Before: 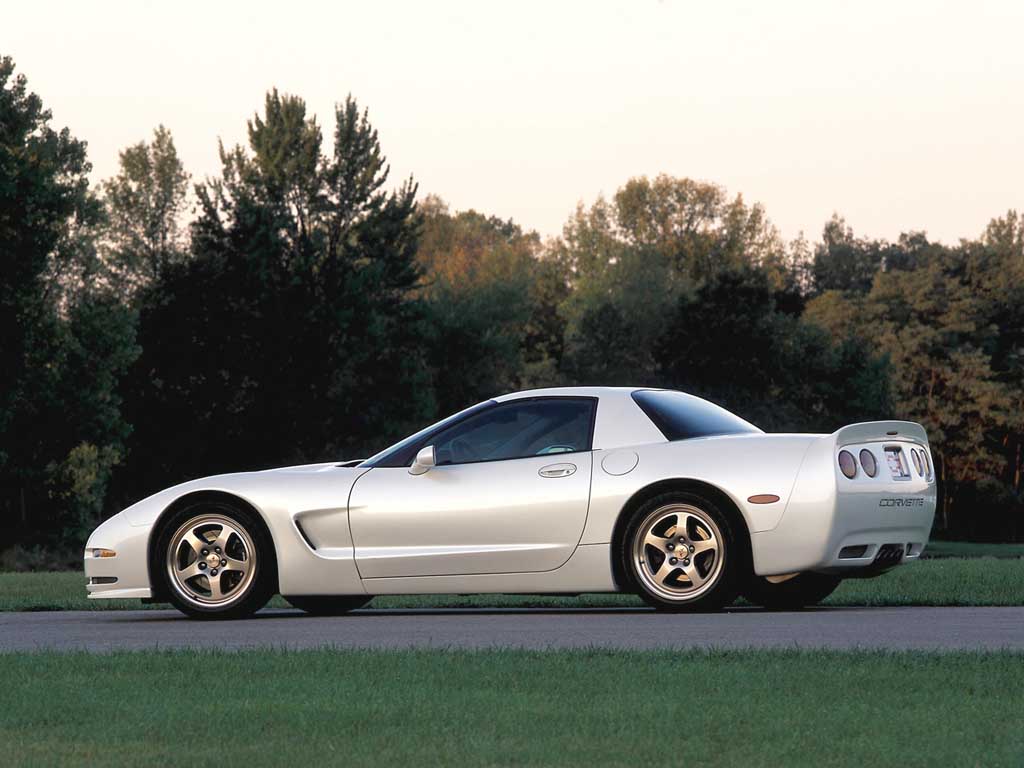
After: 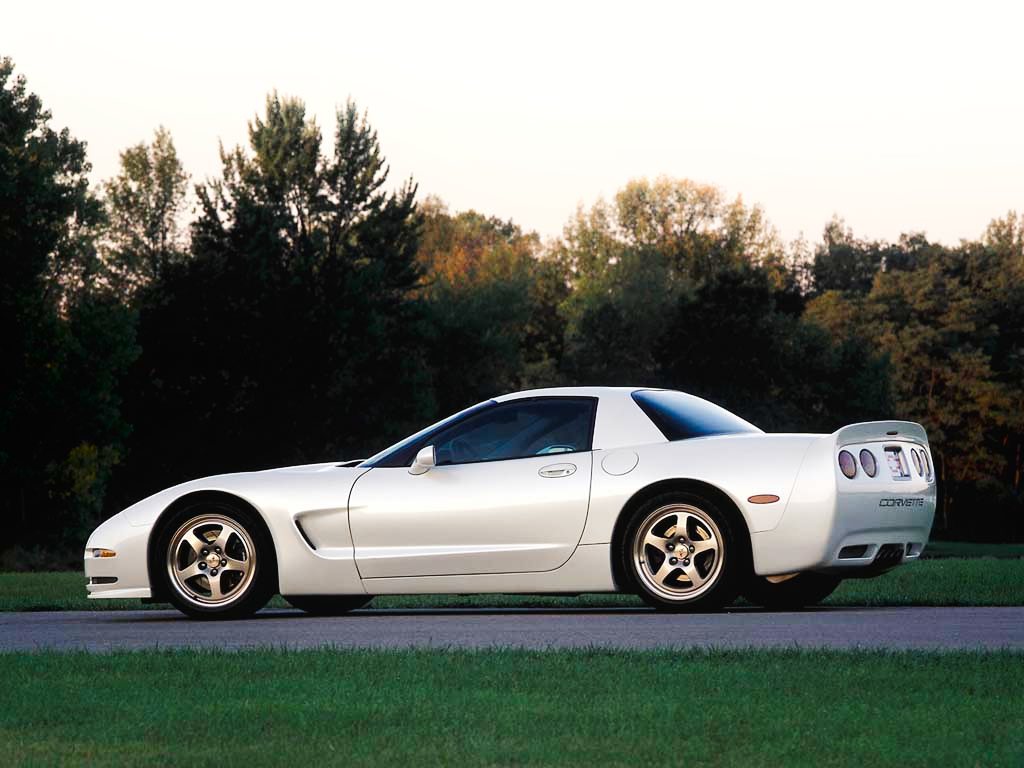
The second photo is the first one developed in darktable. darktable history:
tone curve: curves: ch0 [(0, 0) (0.003, 0.008) (0.011, 0.011) (0.025, 0.018) (0.044, 0.028) (0.069, 0.039) (0.1, 0.056) (0.136, 0.081) (0.177, 0.118) (0.224, 0.164) (0.277, 0.223) (0.335, 0.3) (0.399, 0.399) (0.468, 0.51) (0.543, 0.618) (0.623, 0.71) (0.709, 0.79) (0.801, 0.865) (0.898, 0.93) (1, 1)], preserve colors none
exposure: compensate exposure bias true, compensate highlight preservation false
shadows and highlights: shadows -54.12, highlights 87.31, soften with gaussian
